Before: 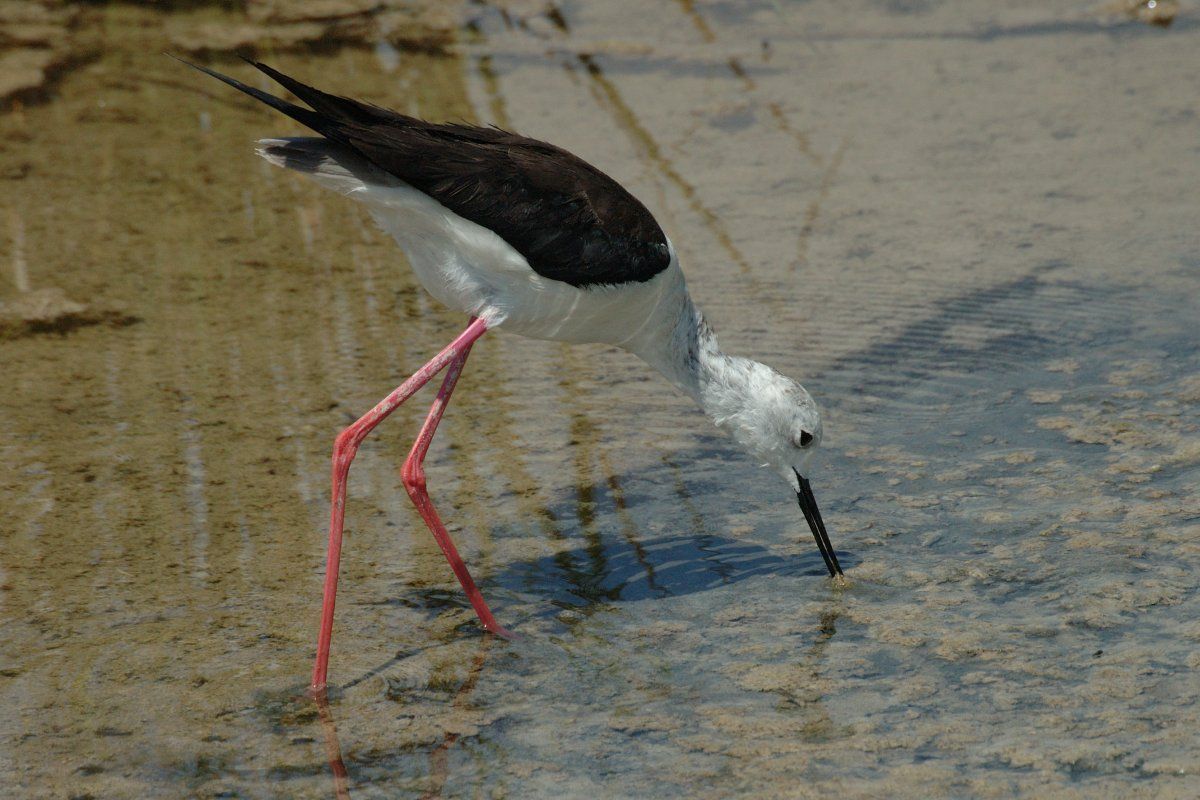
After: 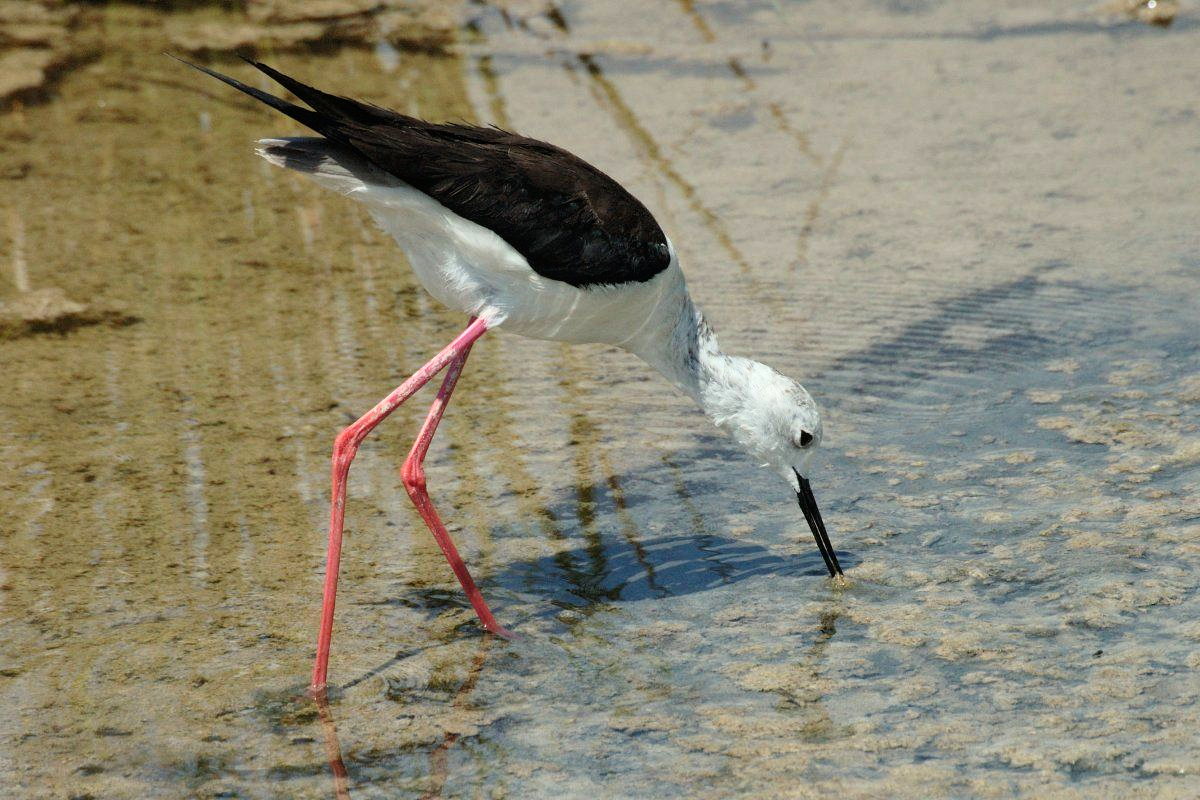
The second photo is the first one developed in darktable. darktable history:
levels: levels [0, 0.478, 1]
base curve: curves: ch0 [(0, 0) (0.005, 0.002) (0.193, 0.295) (0.399, 0.664) (0.75, 0.928) (1, 1)]
